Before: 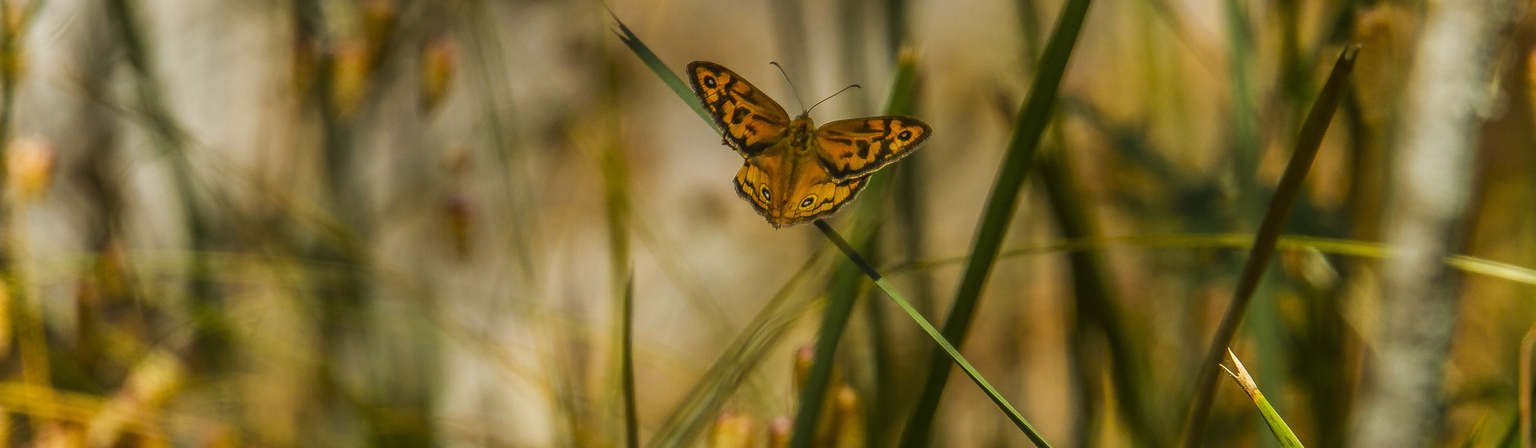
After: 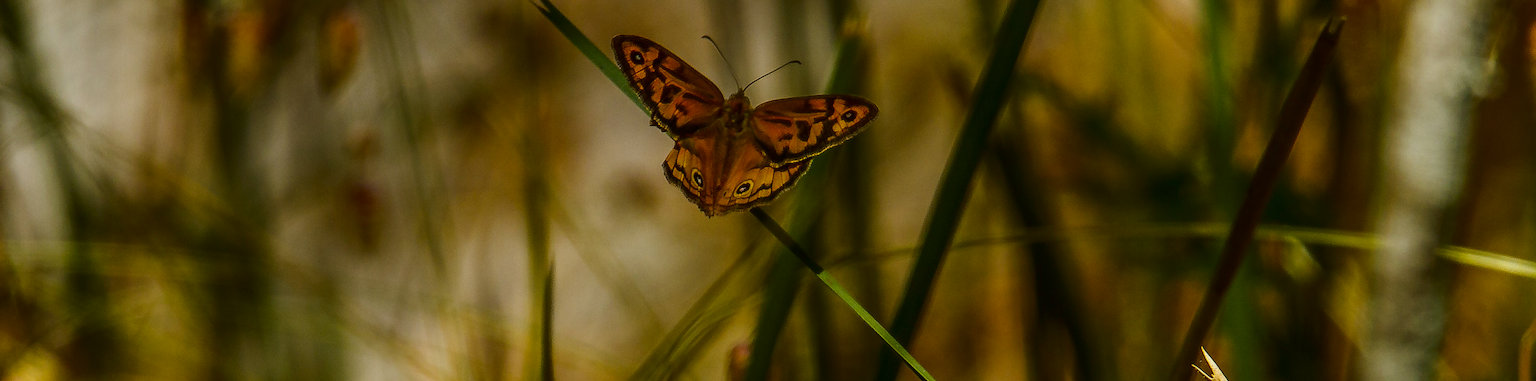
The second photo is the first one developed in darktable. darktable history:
contrast brightness saturation: contrast 0.1, brightness -0.272, saturation 0.146
exposure: exposure -0.054 EV, compensate highlight preservation false
crop: left 8.171%, top 6.579%, bottom 15.255%
